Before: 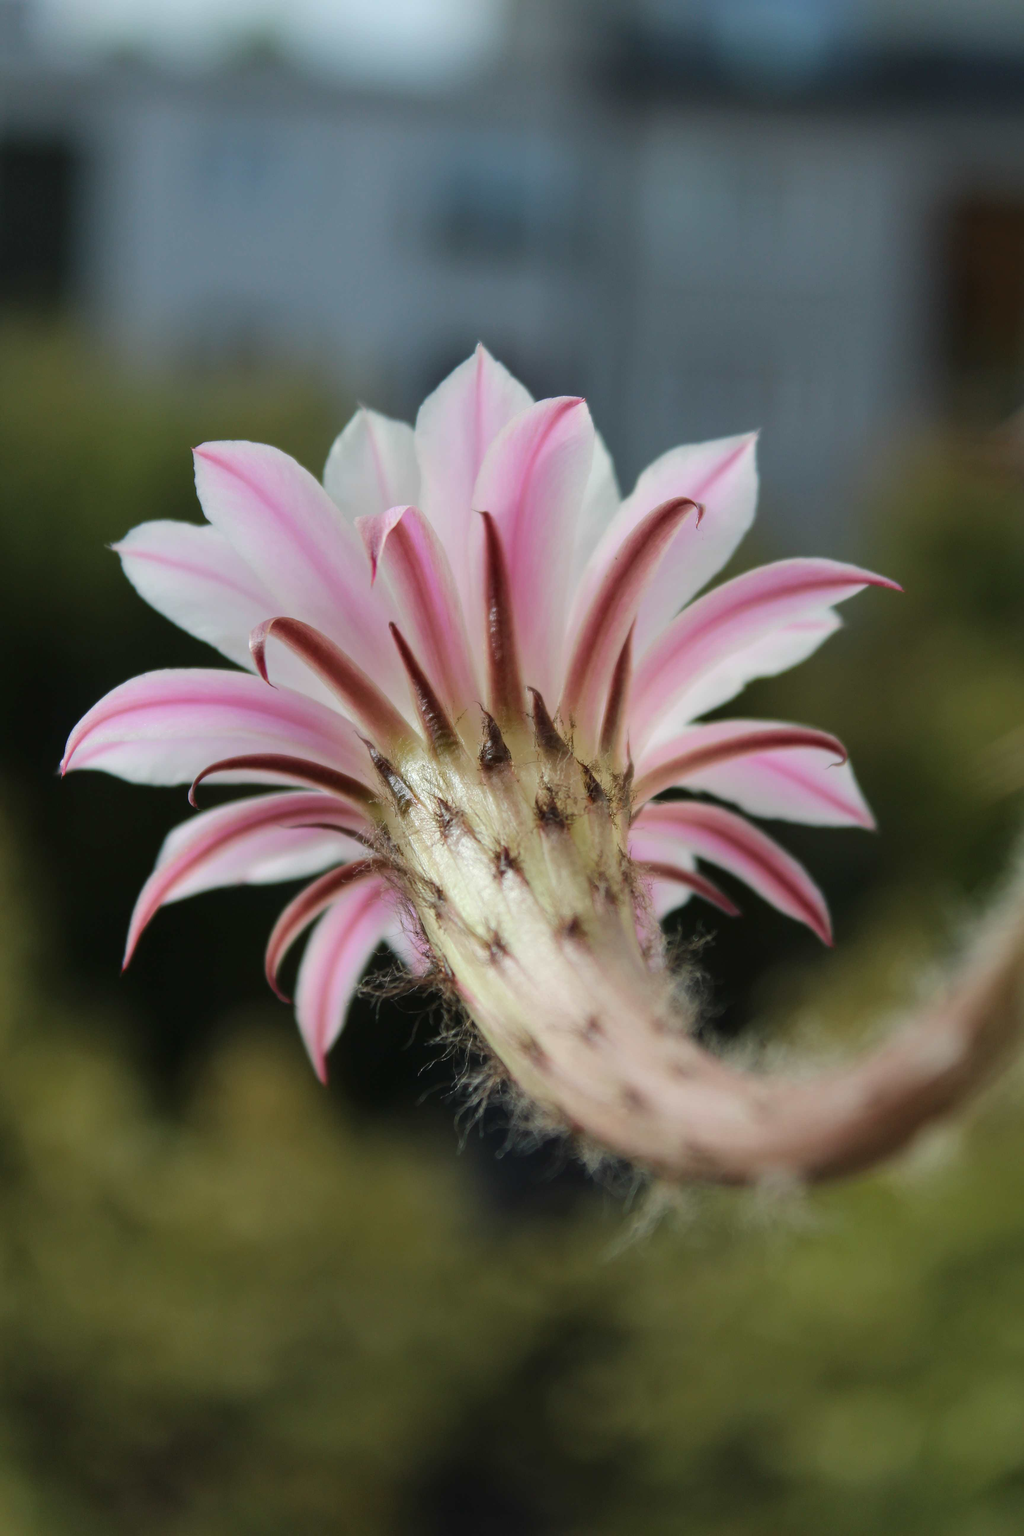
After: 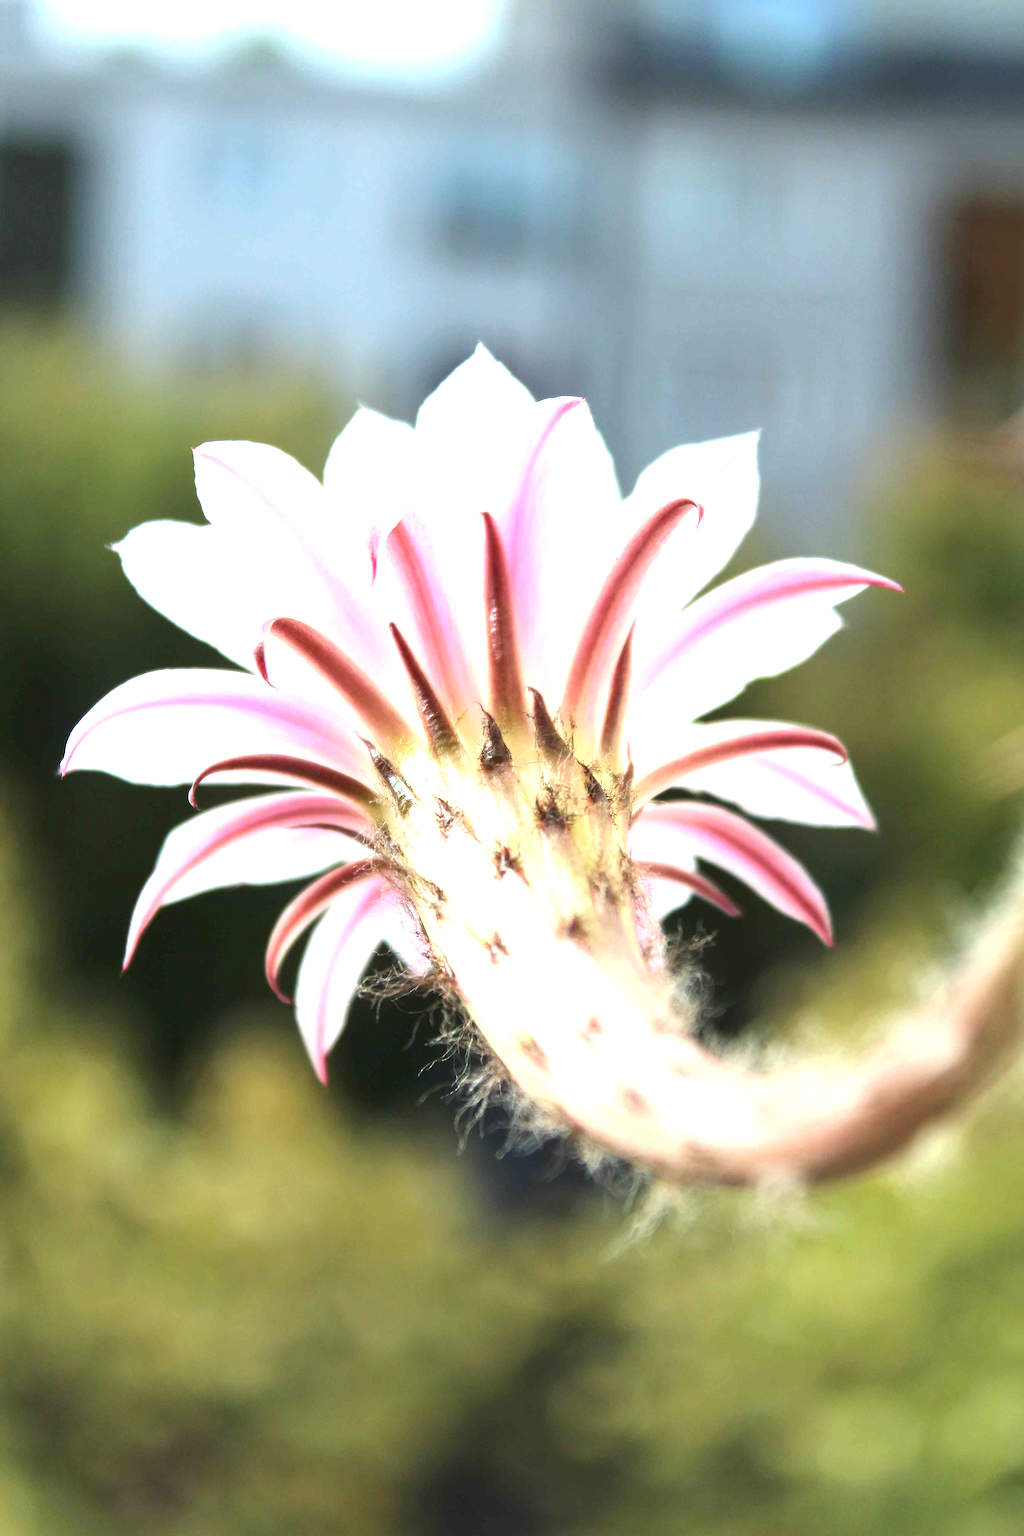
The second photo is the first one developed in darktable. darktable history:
exposure: black level correction 0.001, exposure 1.822 EV, compensate exposure bias true, compensate highlight preservation false
